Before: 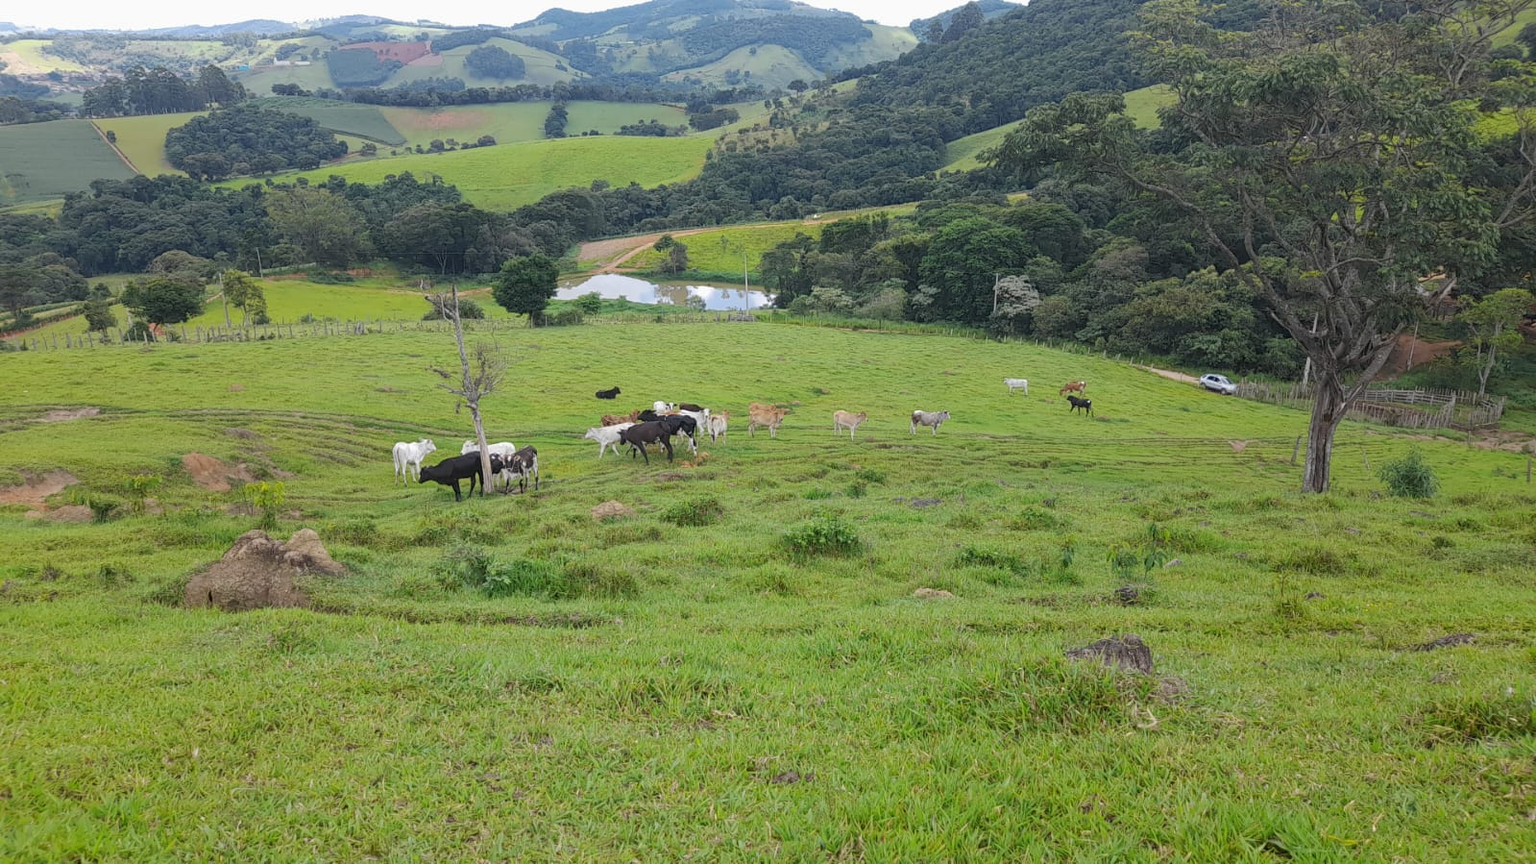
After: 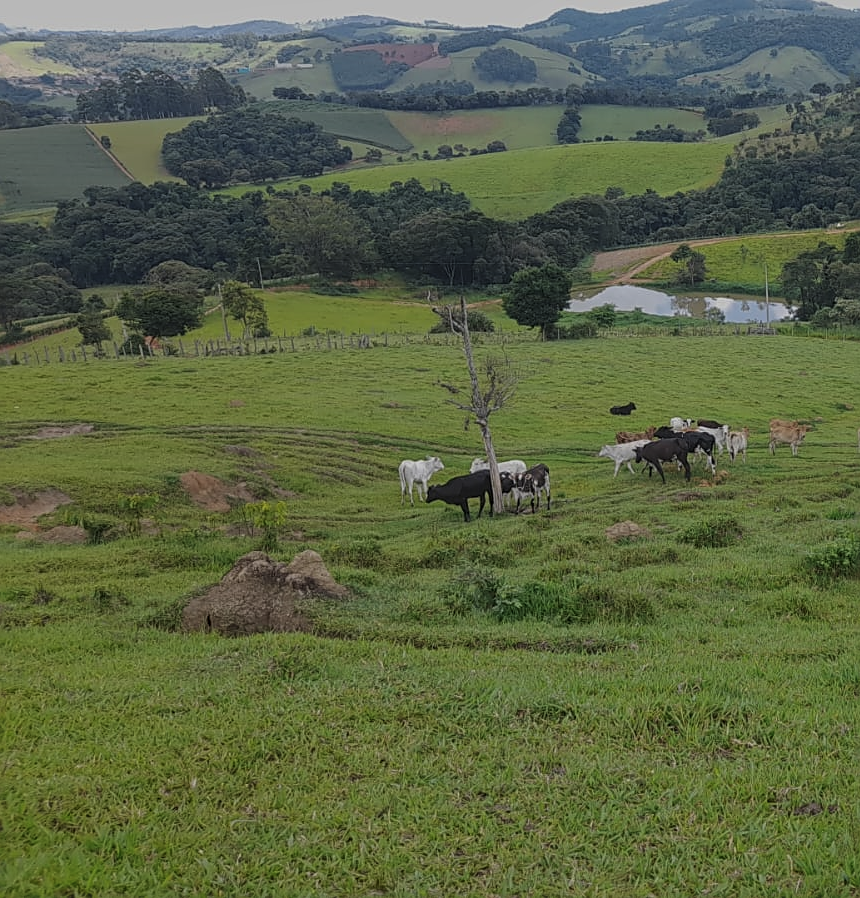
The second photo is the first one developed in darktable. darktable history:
exposure: black level correction -0.016, exposure -1.063 EV, compensate highlight preservation false
local contrast: on, module defaults
crop: left 0.666%, right 45.524%, bottom 0.087%
sharpen: on, module defaults
